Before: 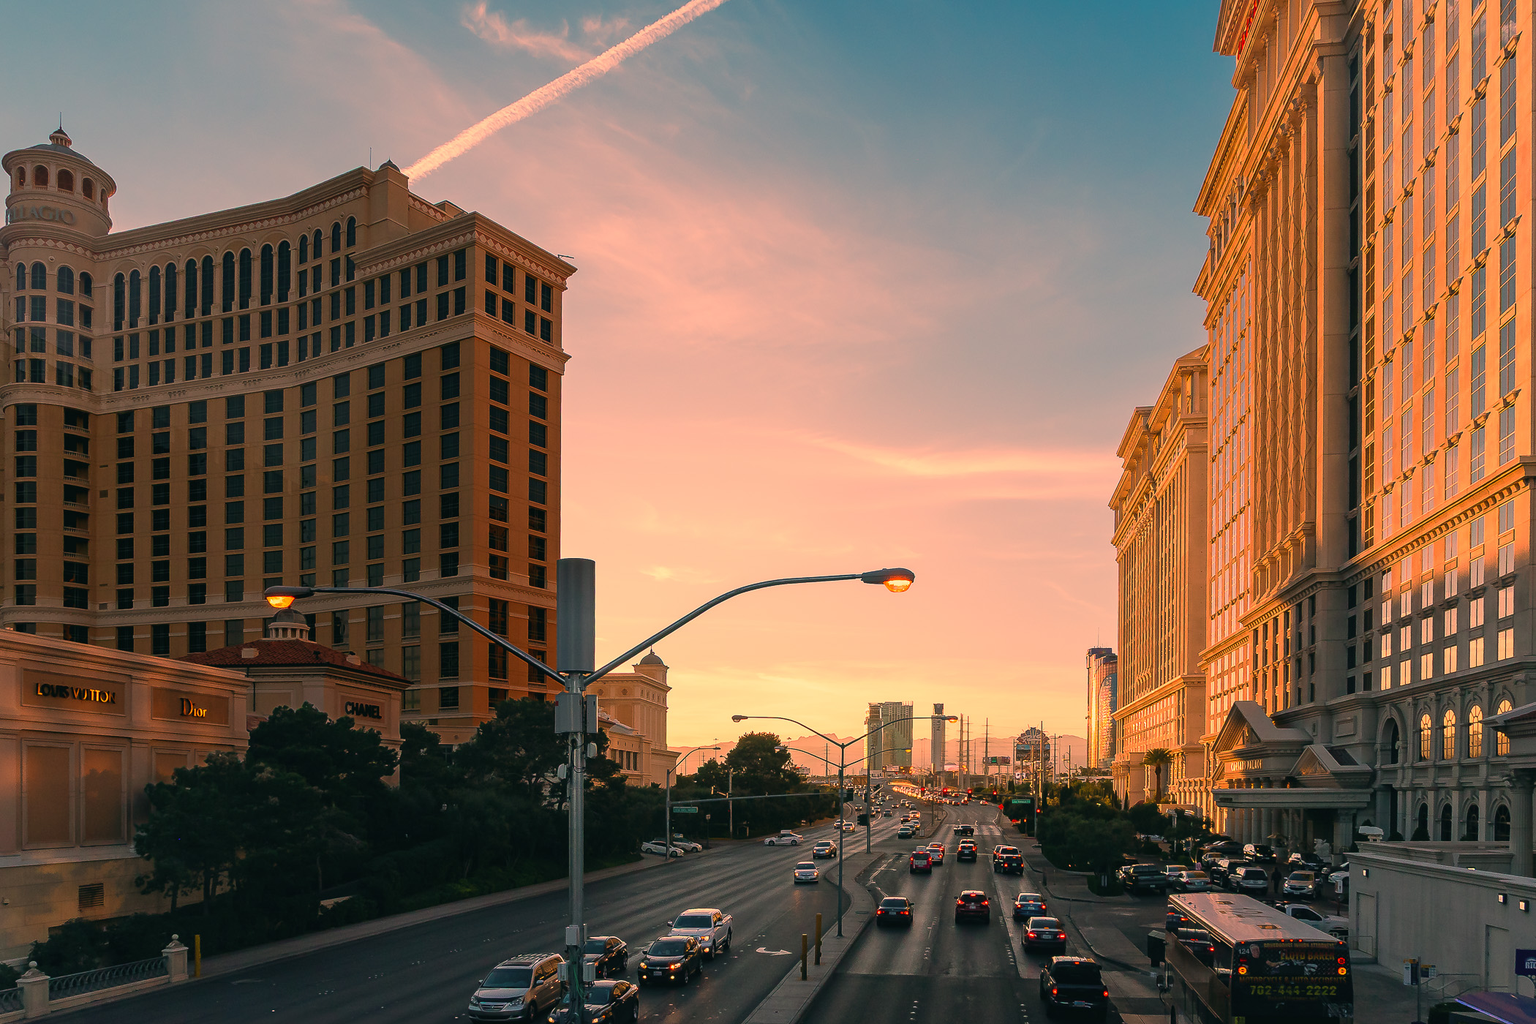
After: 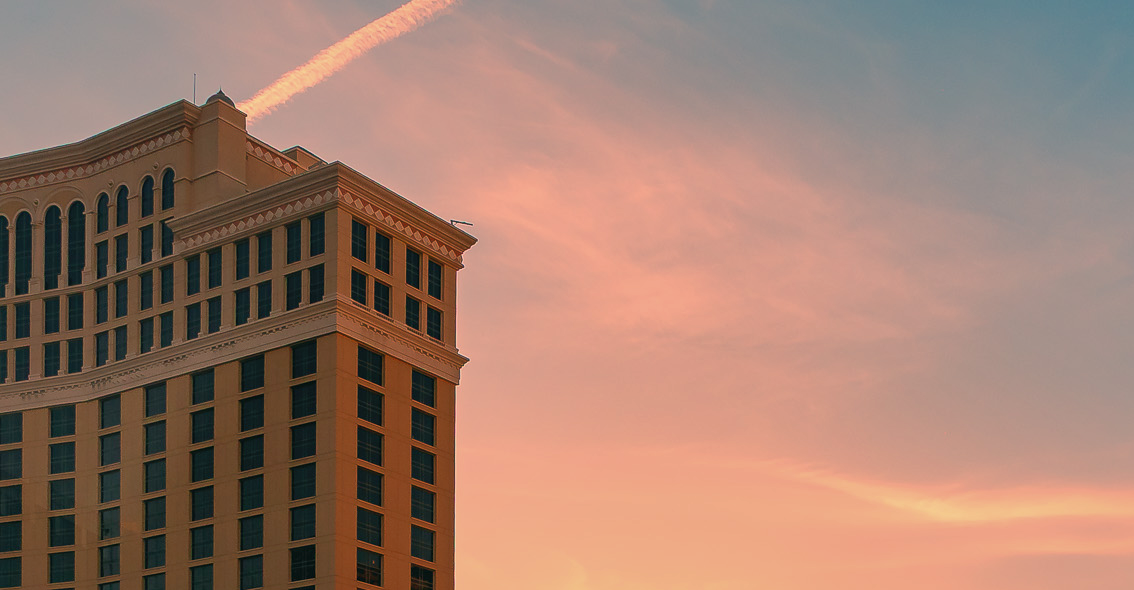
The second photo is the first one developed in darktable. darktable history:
crop: left 14.888%, top 9.157%, right 31.098%, bottom 48.648%
shadows and highlights: on, module defaults
